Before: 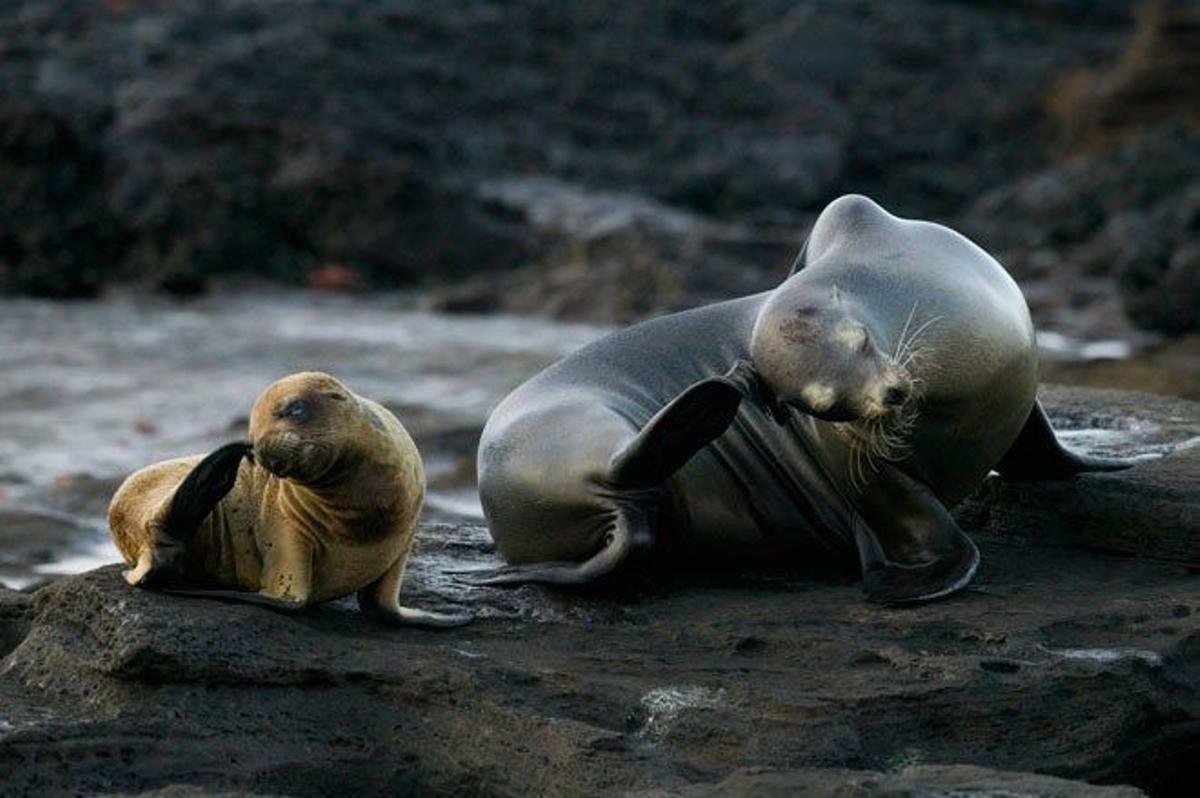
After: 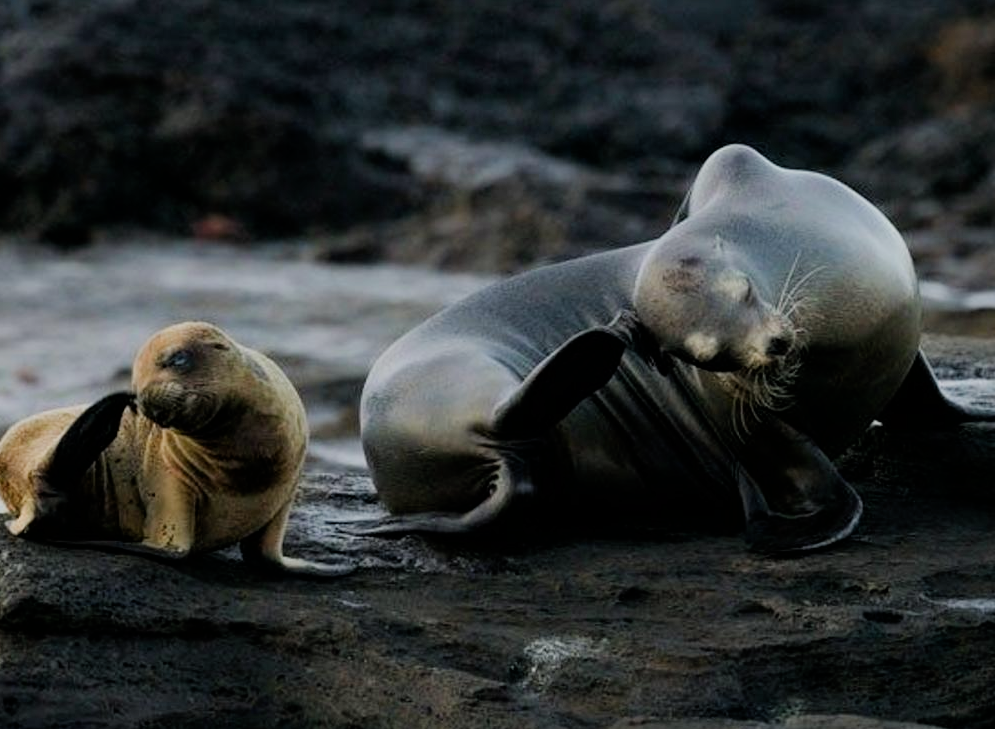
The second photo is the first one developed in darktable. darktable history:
crop: left 9.802%, top 6.302%, right 7.229%, bottom 2.28%
filmic rgb: black relative exposure -7.65 EV, white relative exposure 4.56 EV, hardness 3.61
